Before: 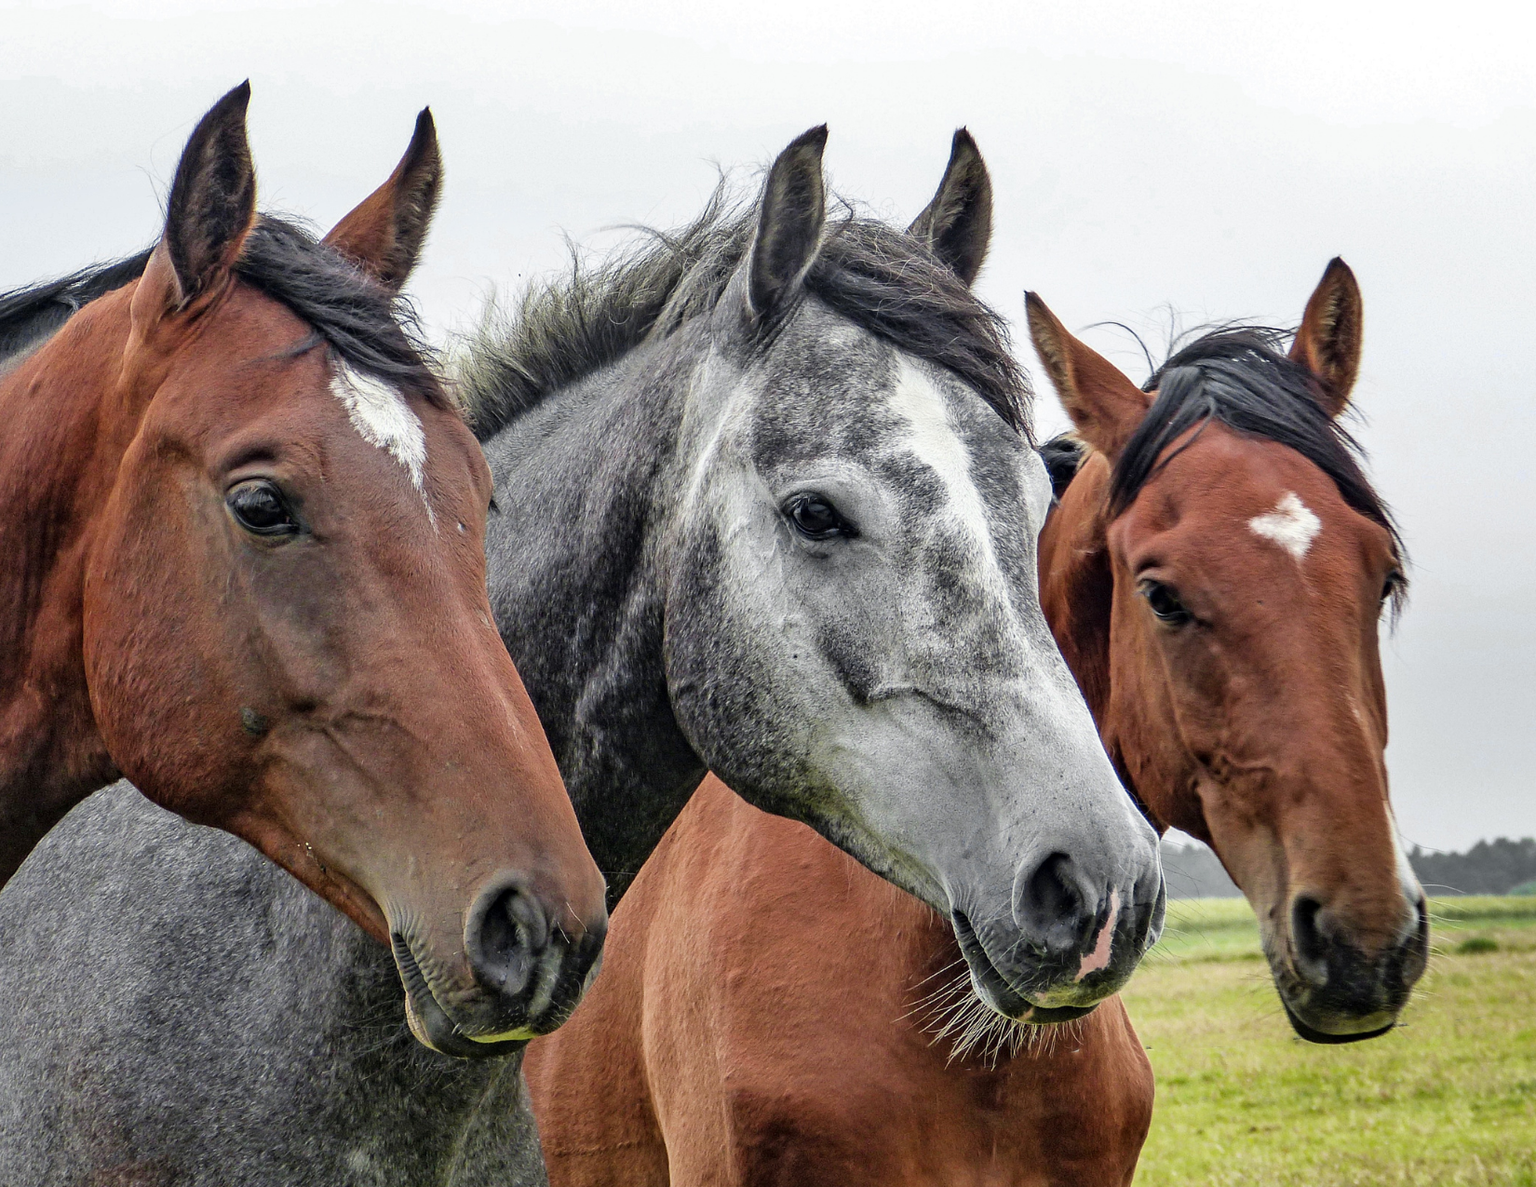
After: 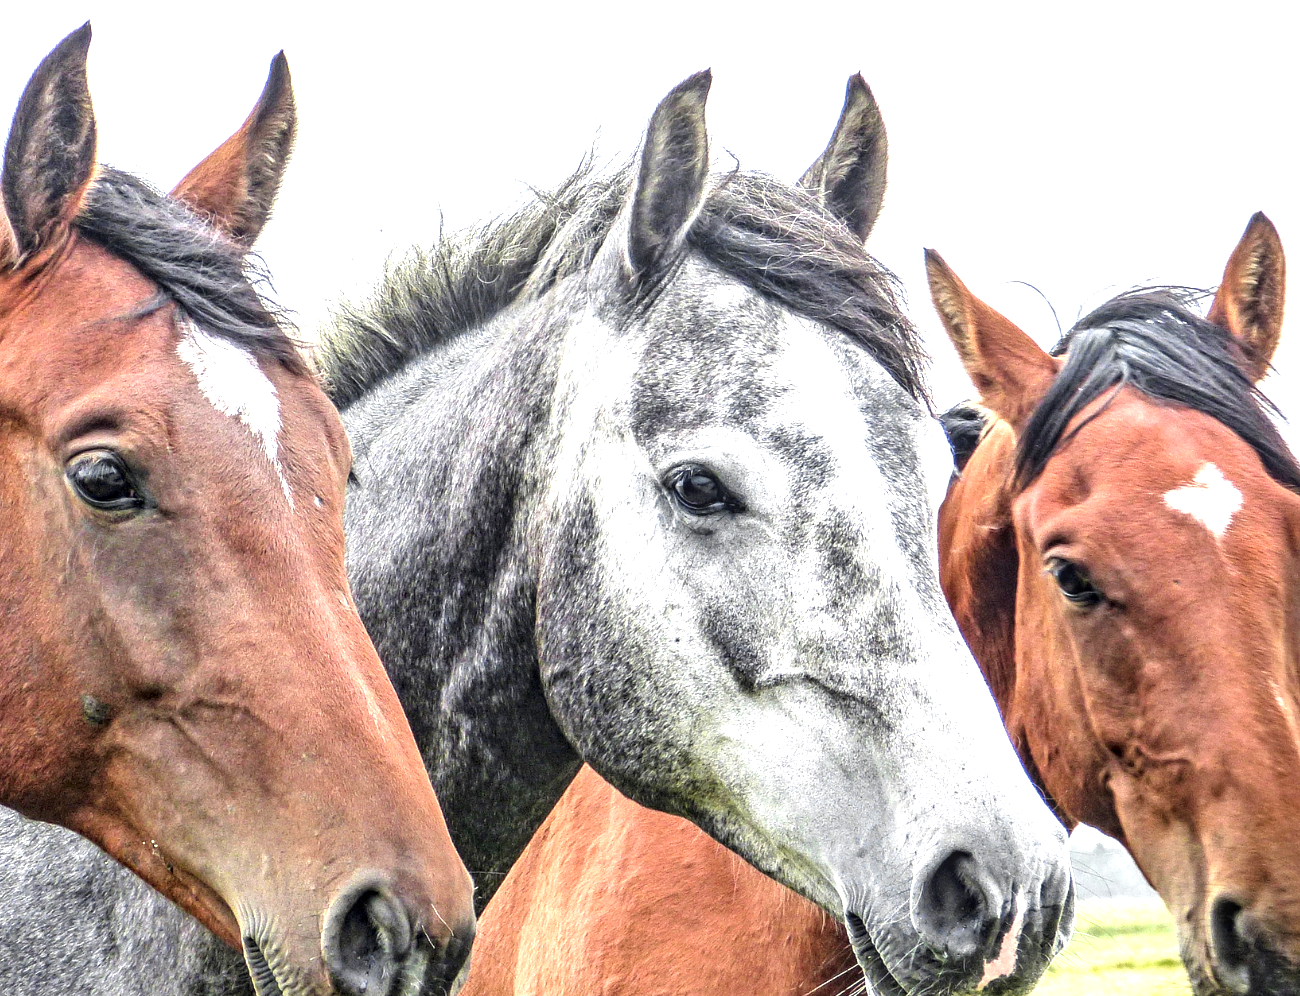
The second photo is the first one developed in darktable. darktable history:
crop and rotate: left 10.77%, top 5.1%, right 10.41%, bottom 16.76%
local contrast: on, module defaults
exposure: black level correction 0, exposure 1.388 EV, compensate exposure bias true, compensate highlight preservation false
